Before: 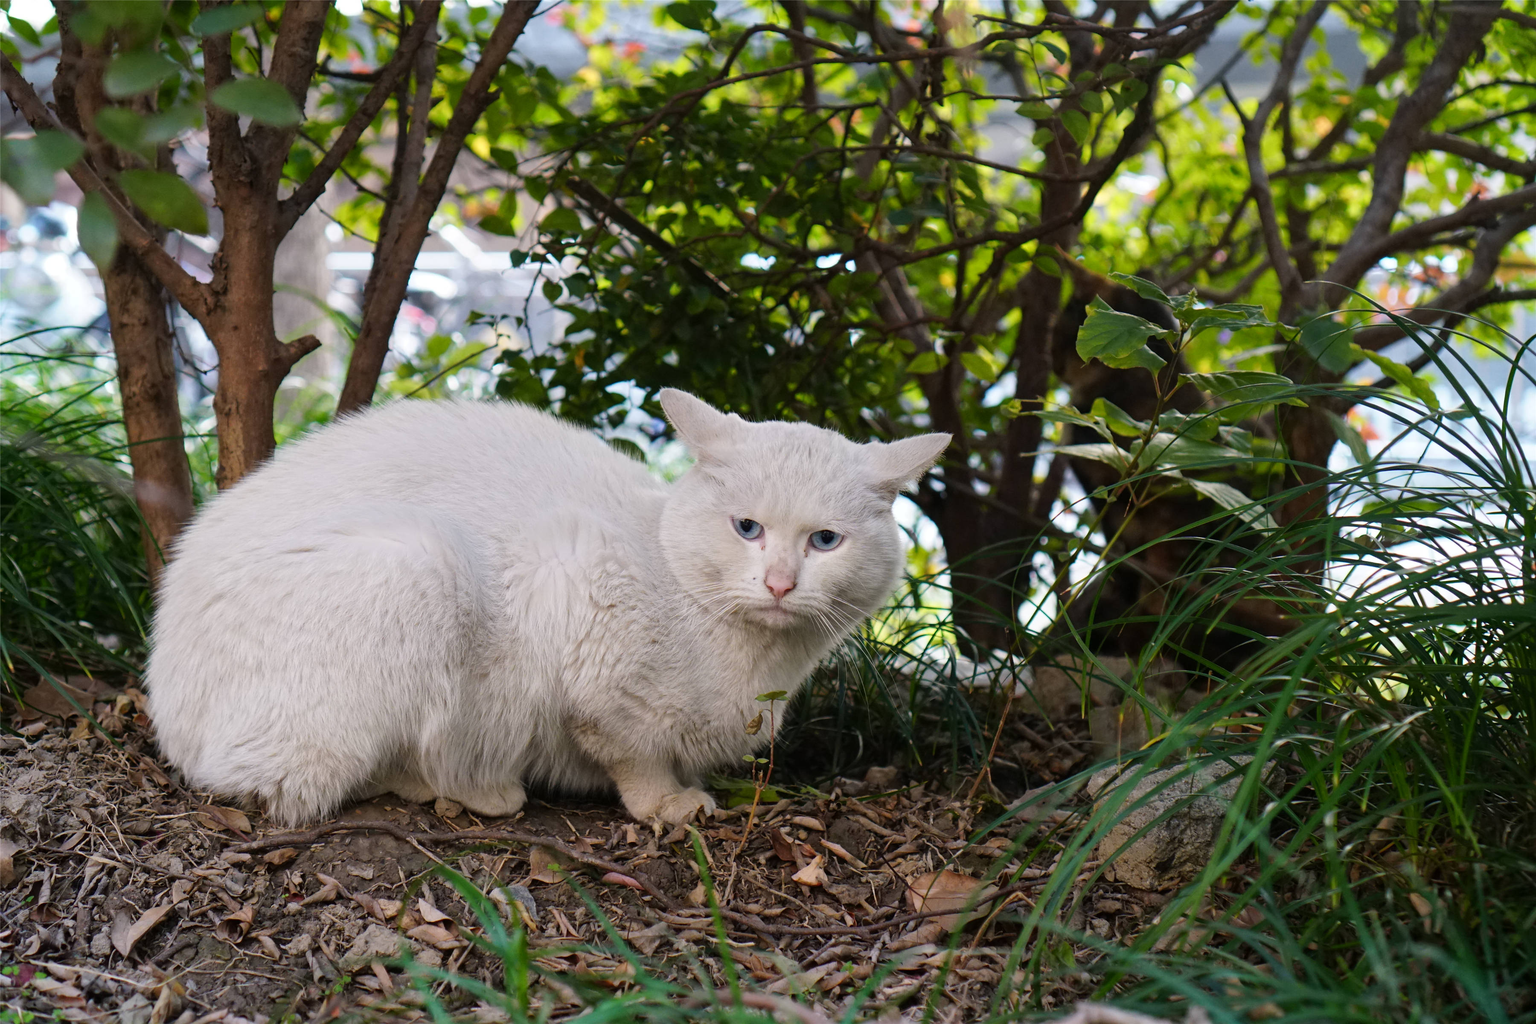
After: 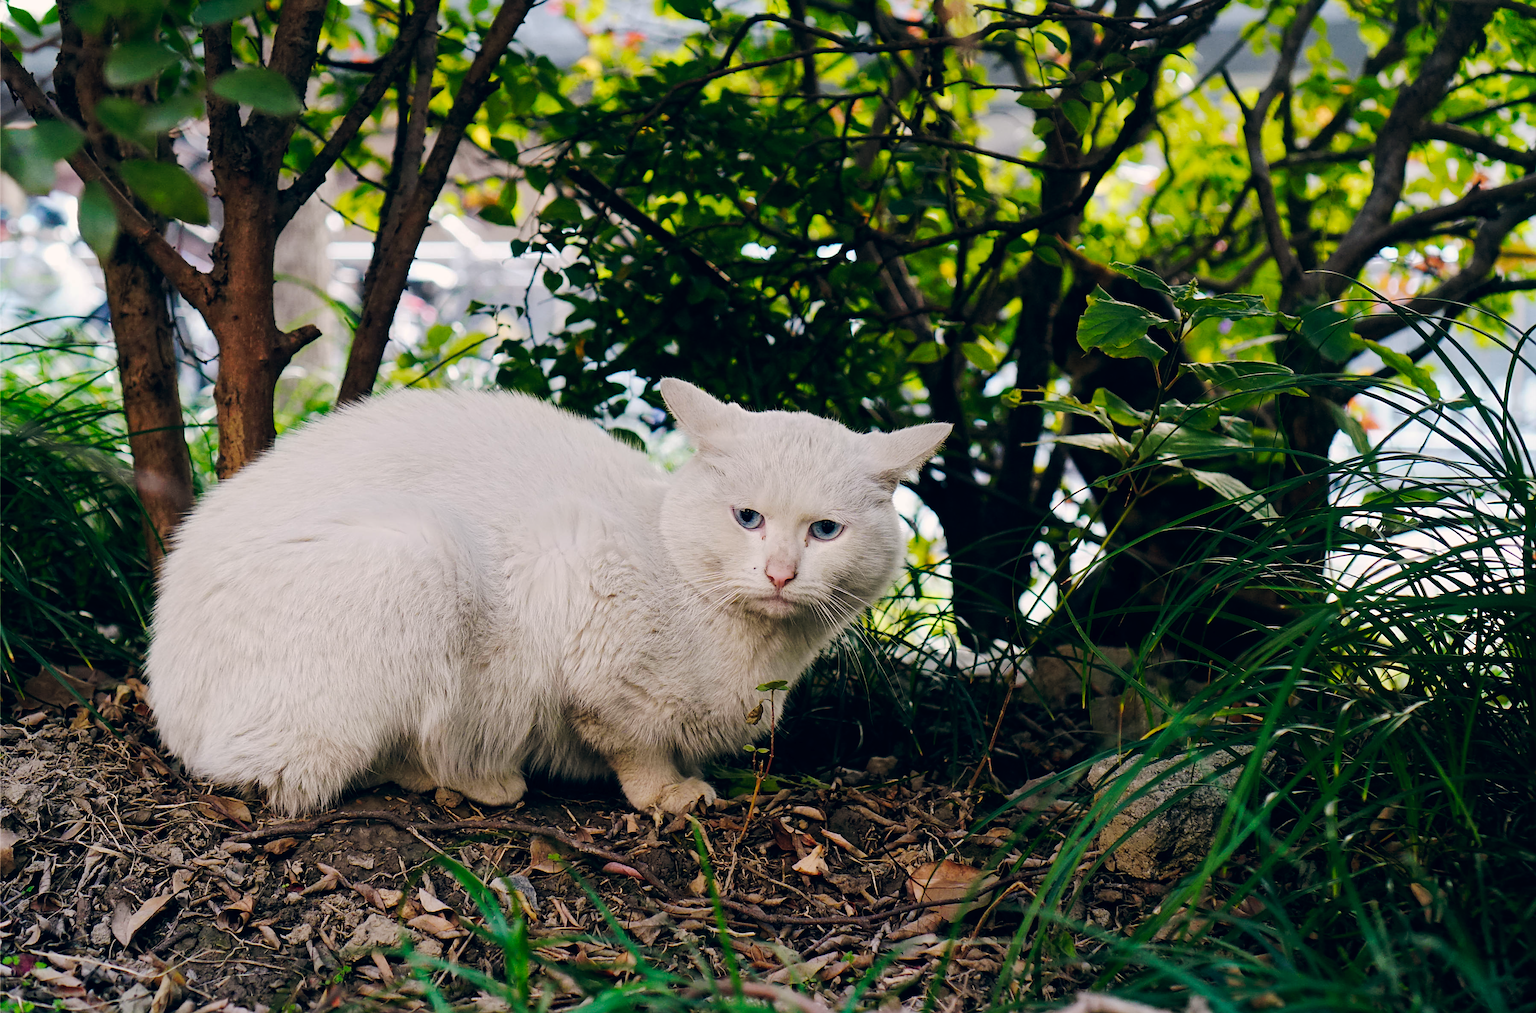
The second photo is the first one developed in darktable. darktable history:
tone curve: curves: ch0 [(0, 0) (0.003, 0.007) (0.011, 0.008) (0.025, 0.007) (0.044, 0.009) (0.069, 0.012) (0.1, 0.02) (0.136, 0.035) (0.177, 0.06) (0.224, 0.104) (0.277, 0.16) (0.335, 0.228) (0.399, 0.308) (0.468, 0.418) (0.543, 0.525) (0.623, 0.635) (0.709, 0.723) (0.801, 0.802) (0.898, 0.889) (1, 1)], preserve colors none
crop: top 1.049%, right 0.001%
sharpen: on, module defaults
exposure: black level correction -0.023, exposure -0.039 EV, compensate highlight preservation false
color balance: lift [0.975, 0.993, 1, 1.015], gamma [1.1, 1, 1, 0.945], gain [1, 1.04, 1, 0.95]
